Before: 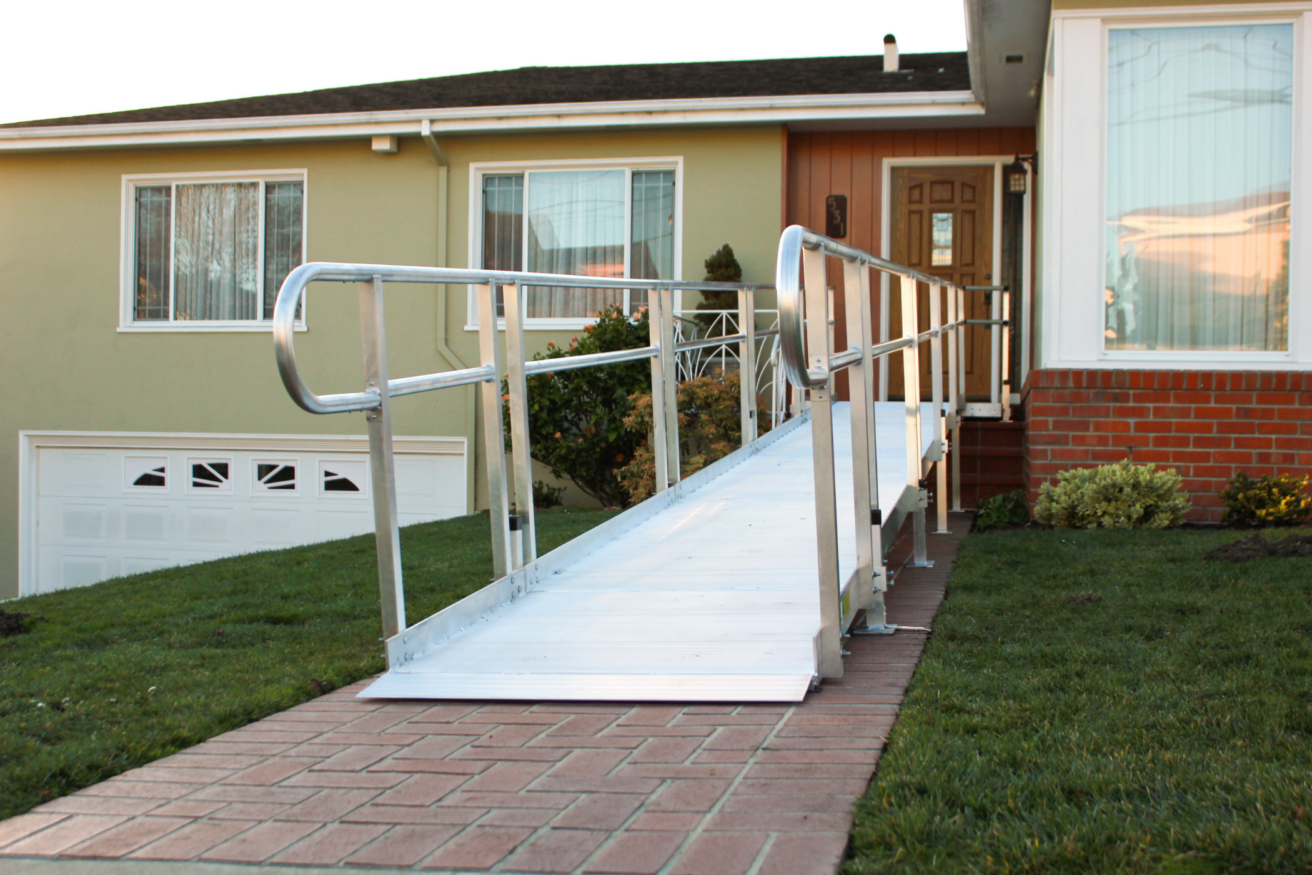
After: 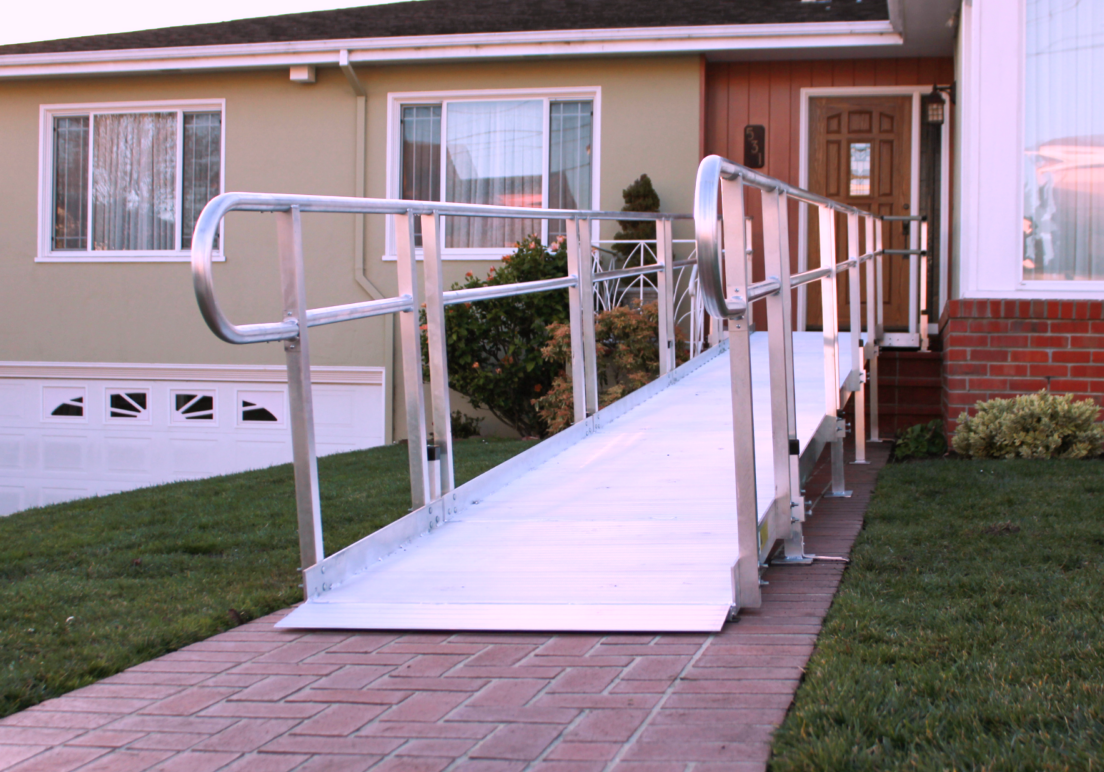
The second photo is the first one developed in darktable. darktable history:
crop: left 6.322%, top 8.075%, right 9.531%, bottom 3.671%
color correction: highlights a* 16.19, highlights b* -19.92
